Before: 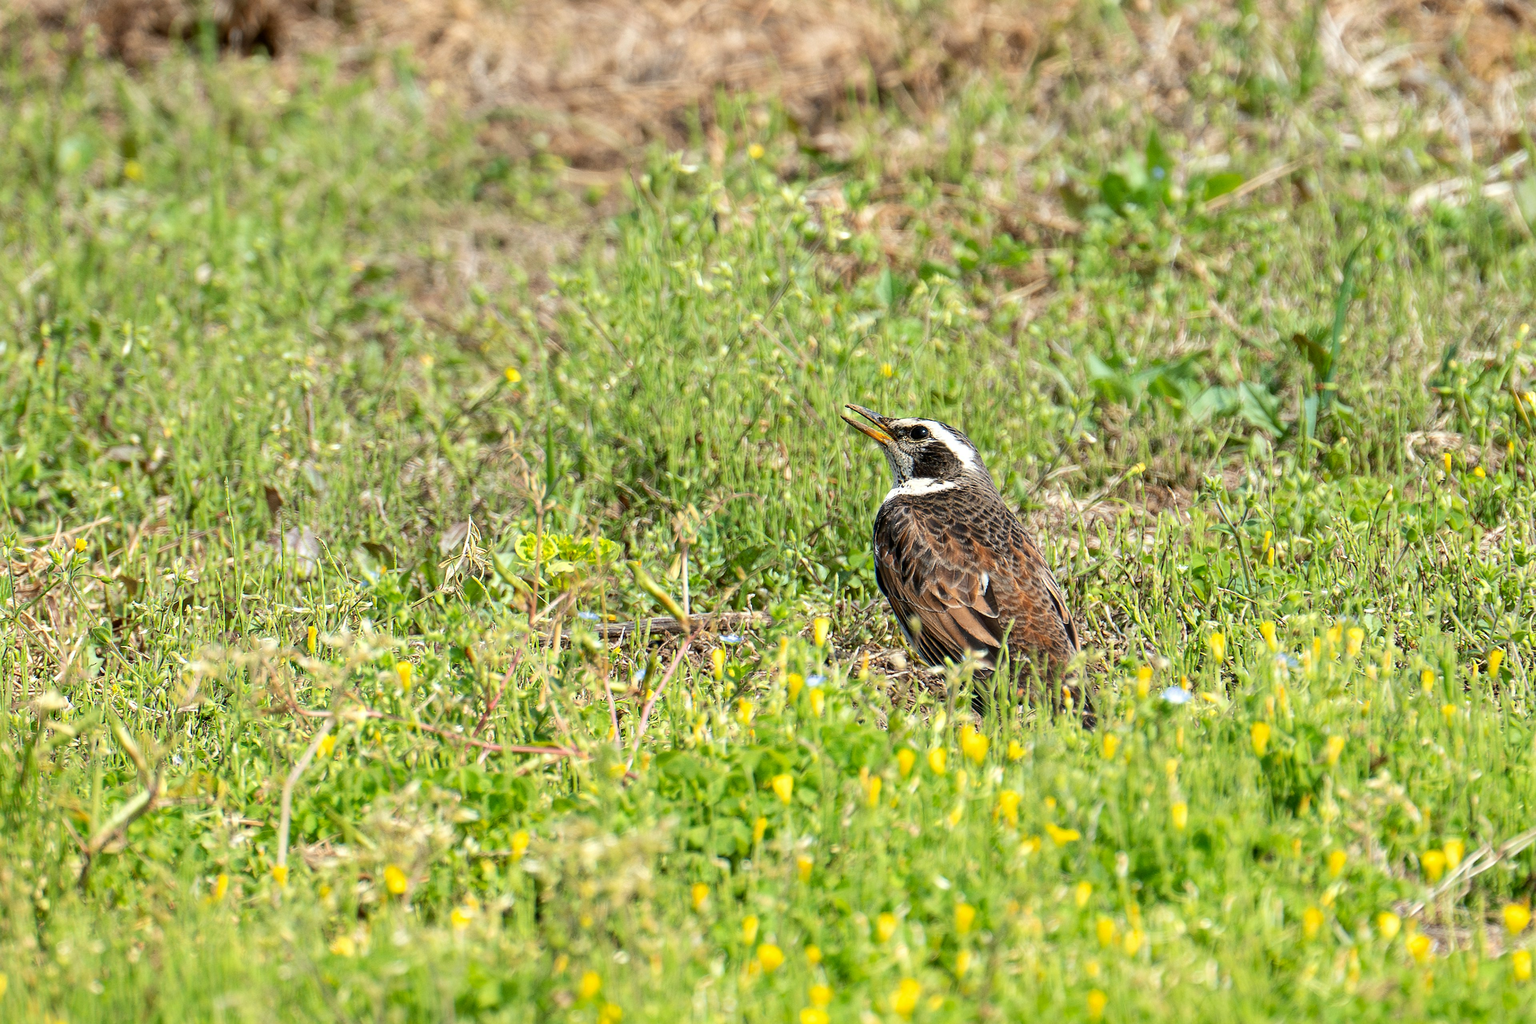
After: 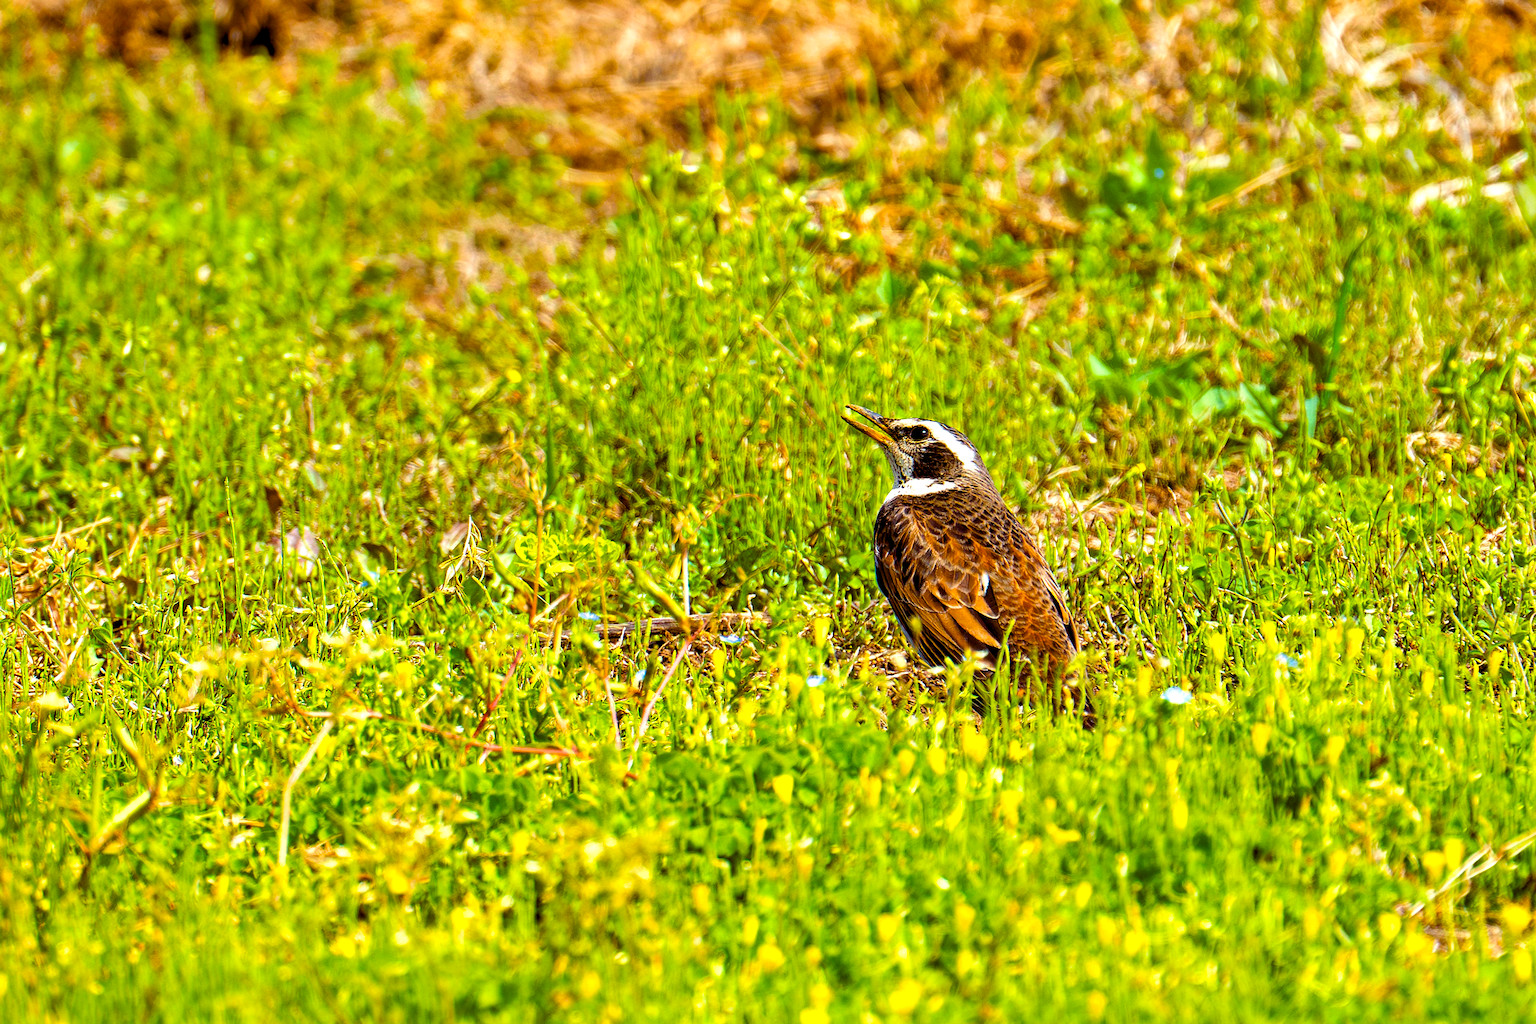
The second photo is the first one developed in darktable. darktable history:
shadows and highlights: shadows 20.93, highlights -36.46, soften with gaussian
velvia: strength 31.73%, mid-tones bias 0.201
levels: levels [0.052, 0.496, 0.908]
color balance rgb: global offset › luminance -0.207%, global offset › chroma 0.27%, perceptual saturation grading › global saturation 50.791%, global vibrance 20%
